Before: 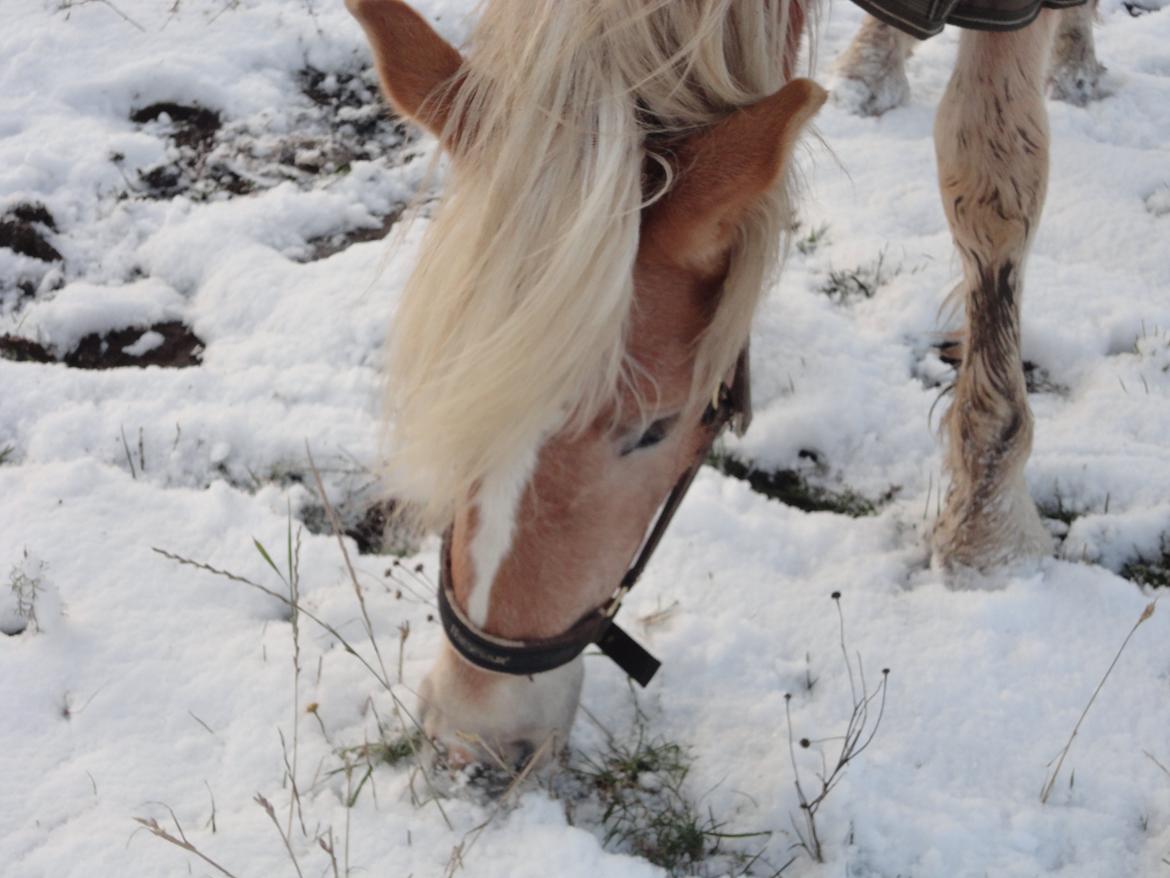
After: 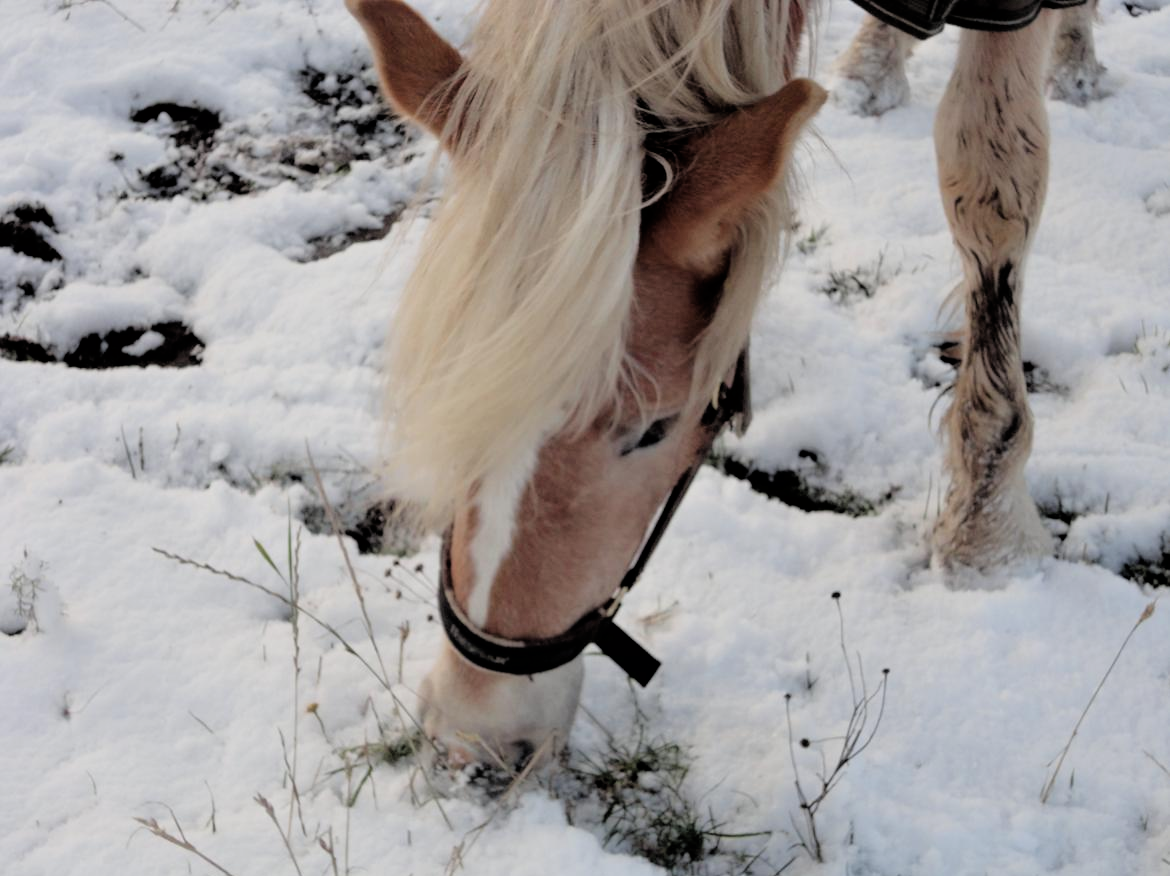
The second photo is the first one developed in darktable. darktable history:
filmic rgb: black relative exposure -3.92 EV, white relative exposure 3.14 EV, hardness 2.87
crop: top 0.05%, bottom 0.098%
